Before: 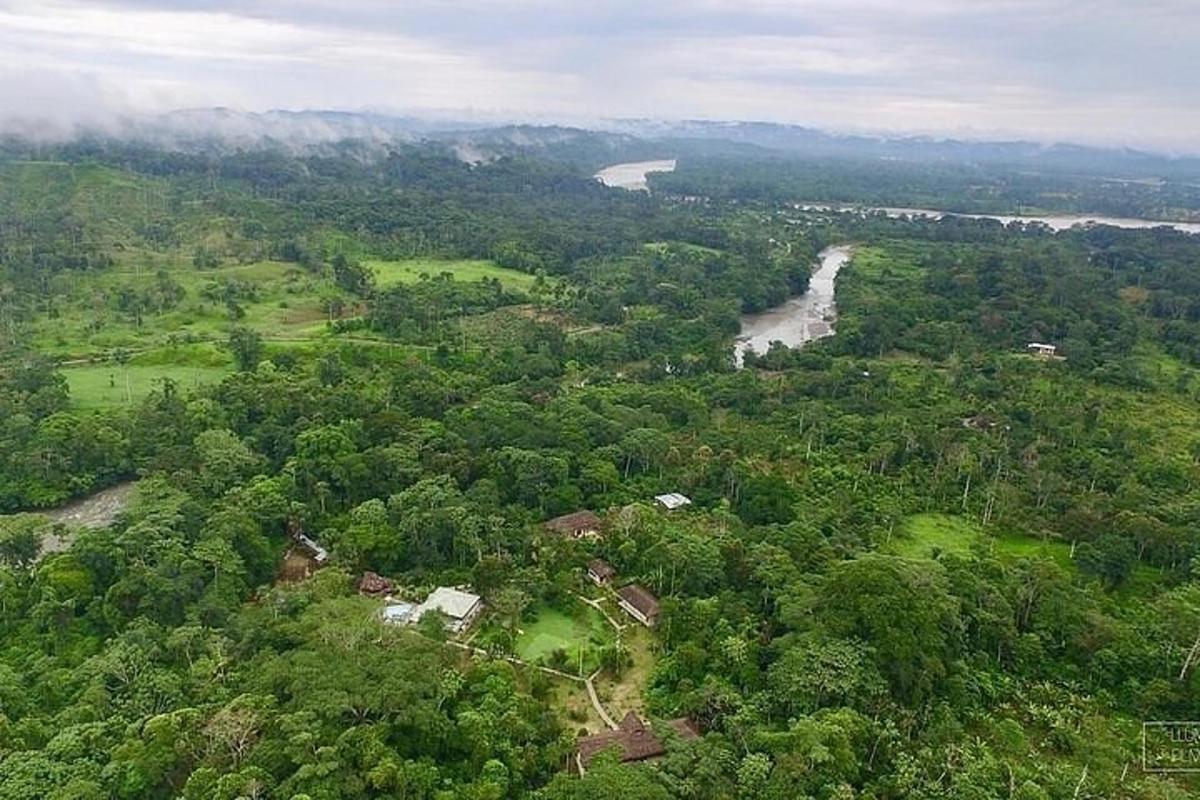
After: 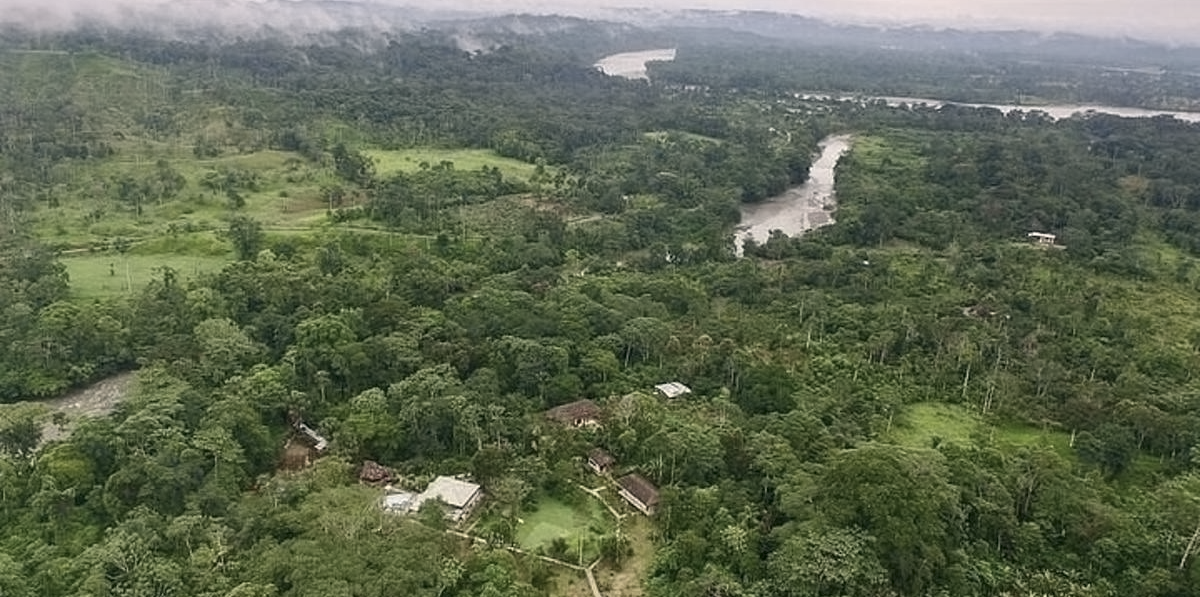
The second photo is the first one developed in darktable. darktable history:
contrast equalizer: octaves 7, y [[0.5 ×6], [0.5 ×6], [0.5 ×6], [0 ×6], [0, 0.039, 0.251, 0.29, 0.293, 0.292]]
crop: top 13.951%, bottom 11.34%
color correction: highlights a* 5.5, highlights b* 5.23, saturation 0.667
